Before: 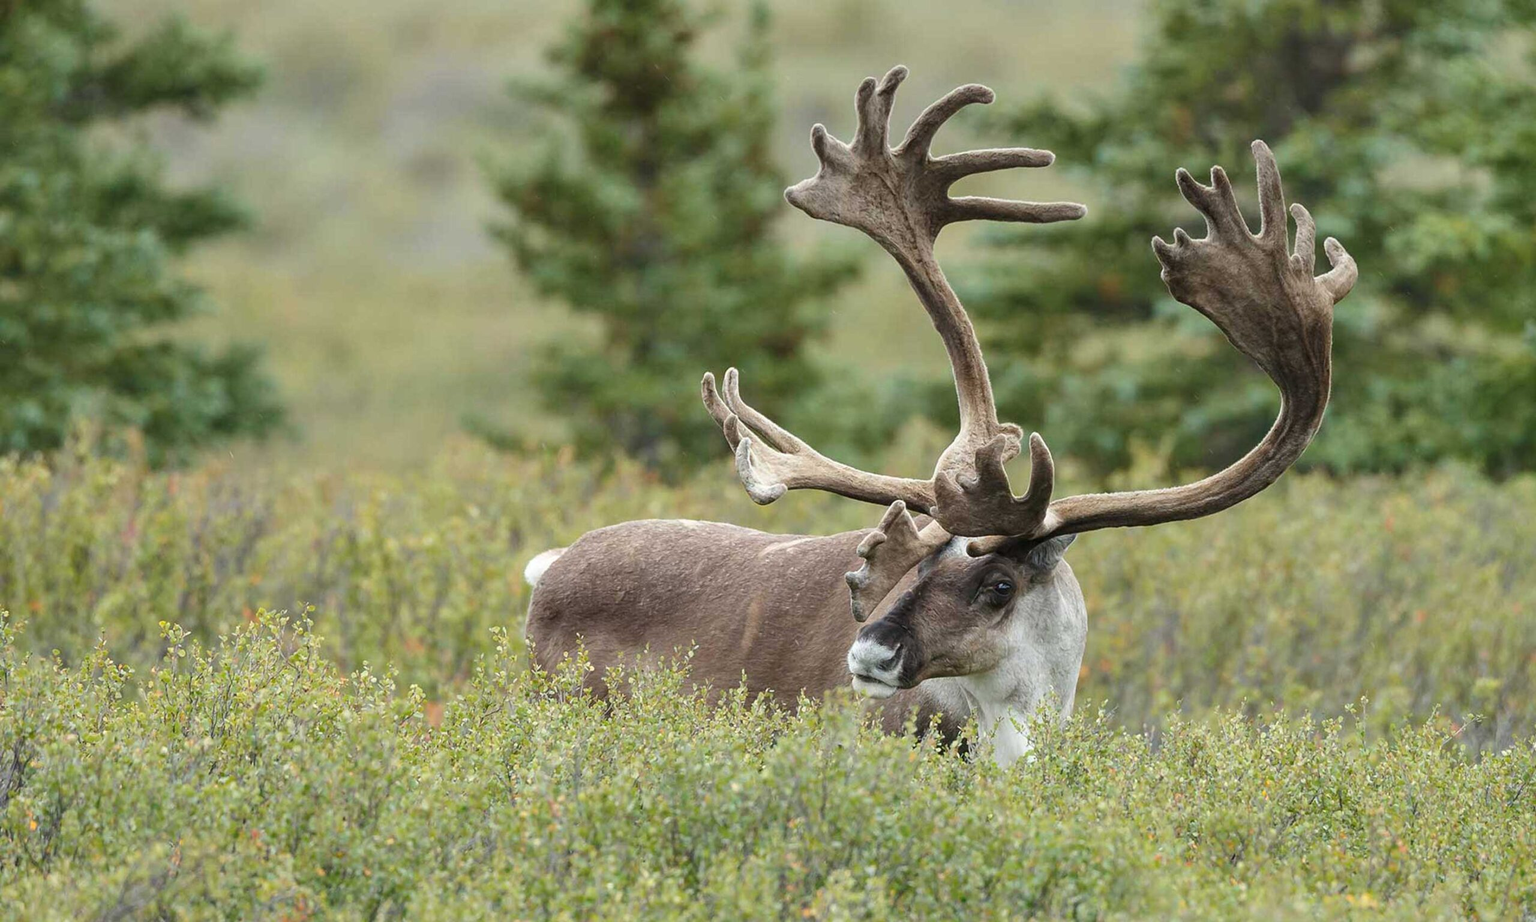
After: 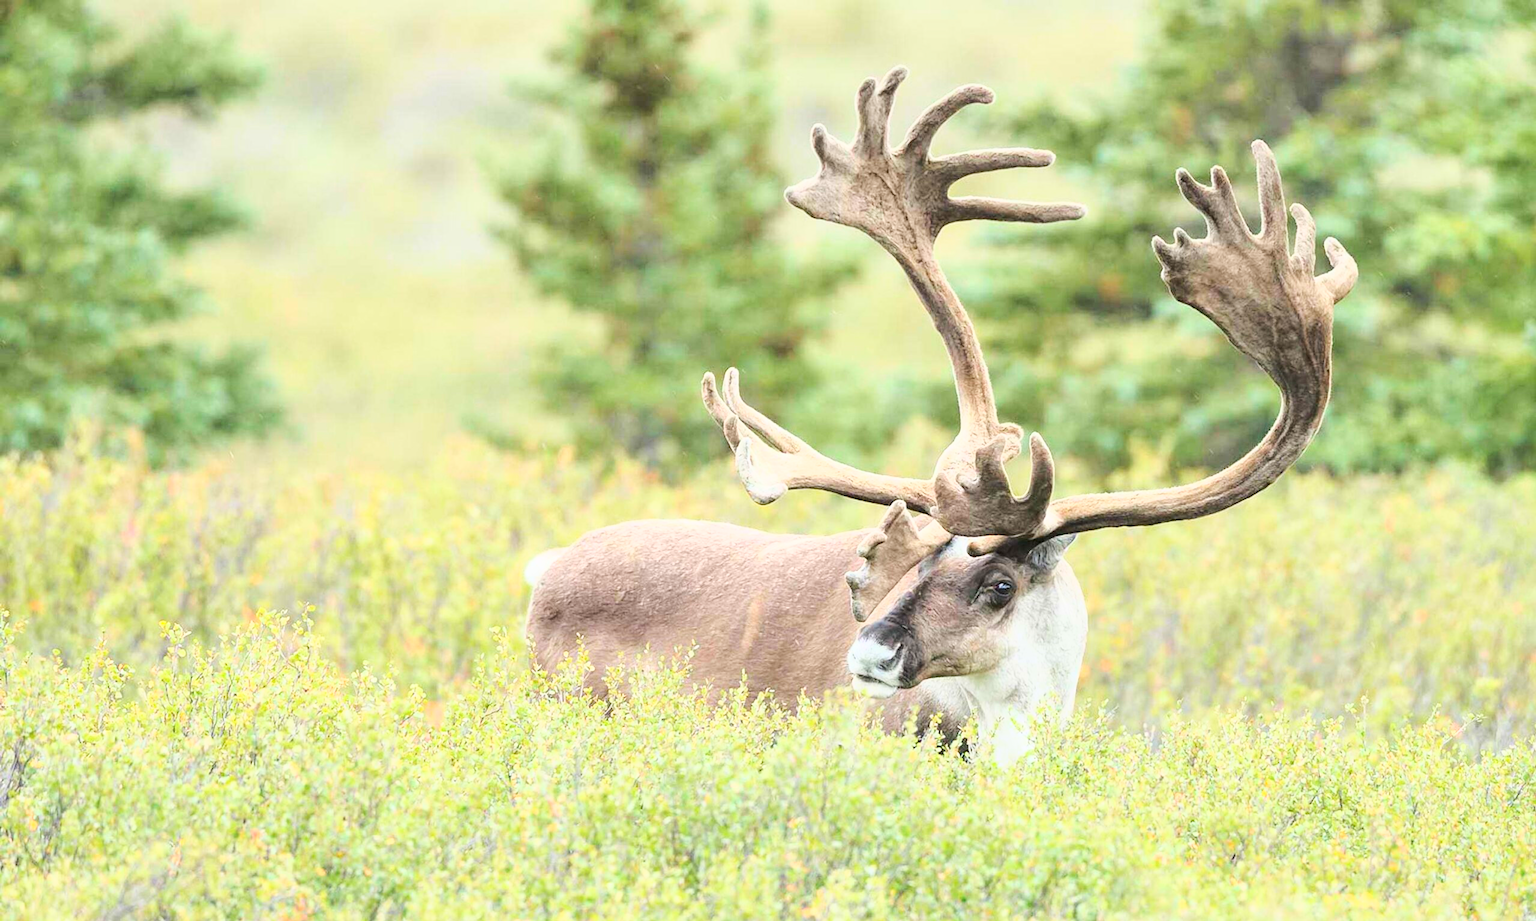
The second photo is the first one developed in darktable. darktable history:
exposure: black level correction 0, exposure 0.7 EV, compensate exposure bias true, compensate highlight preservation false
base curve: curves: ch0 [(0, 0) (0.025, 0.046) (0.112, 0.277) (0.467, 0.74) (0.814, 0.929) (1, 0.942)]
